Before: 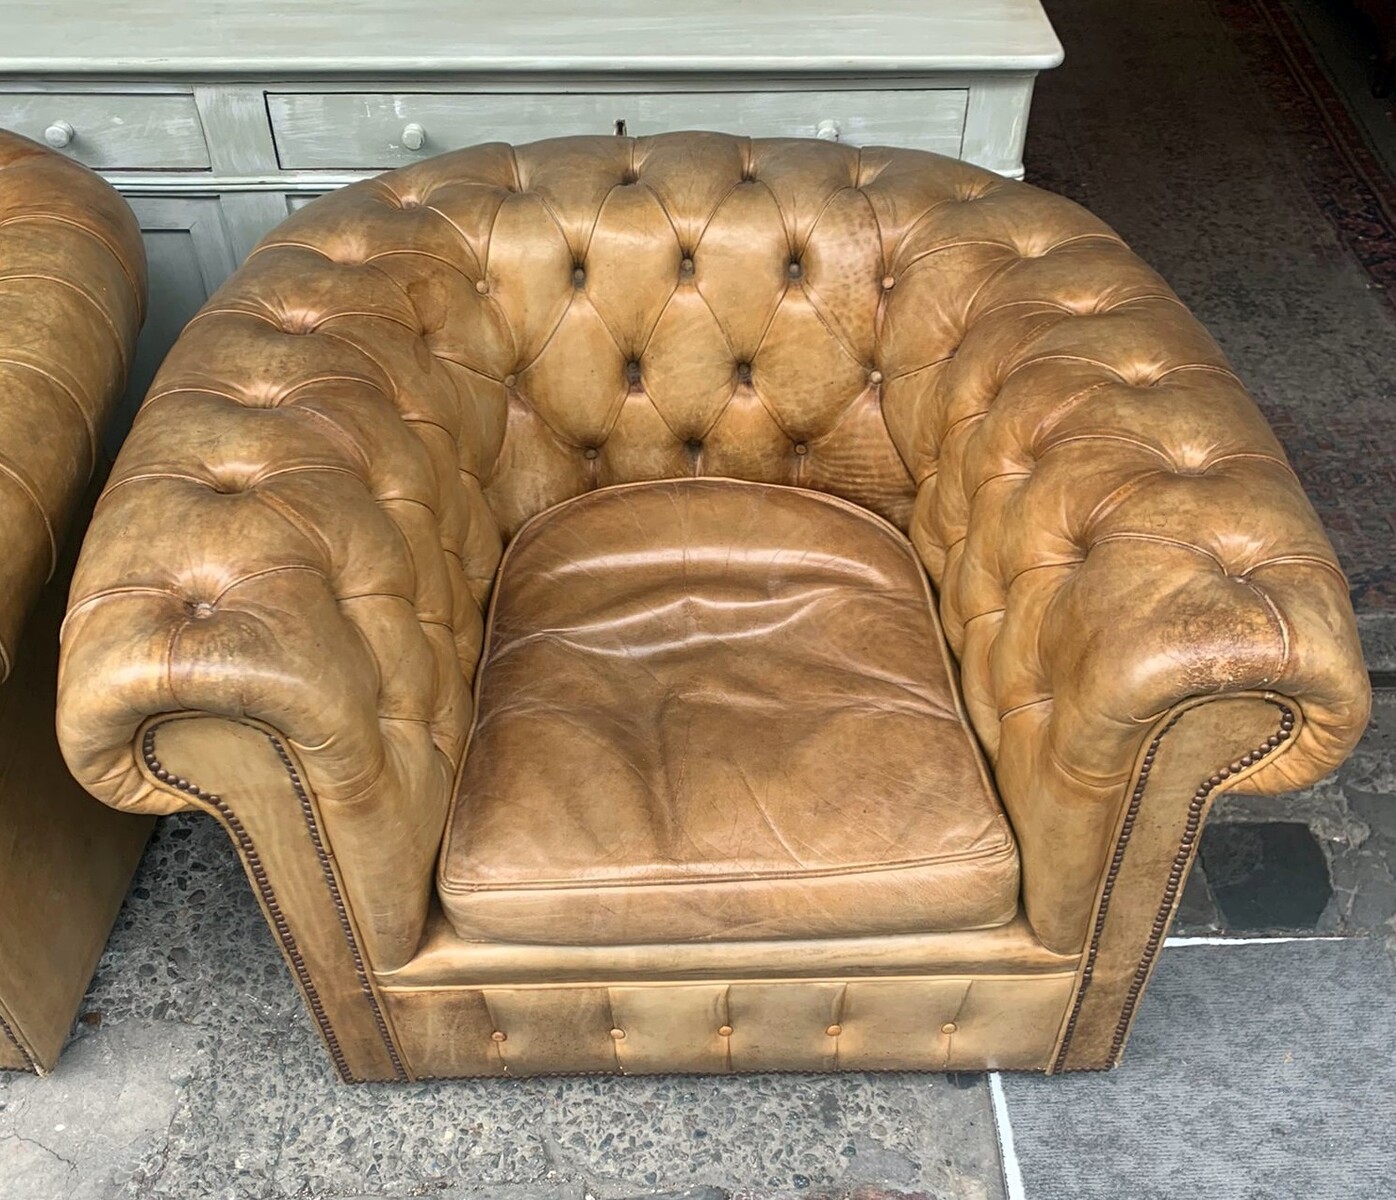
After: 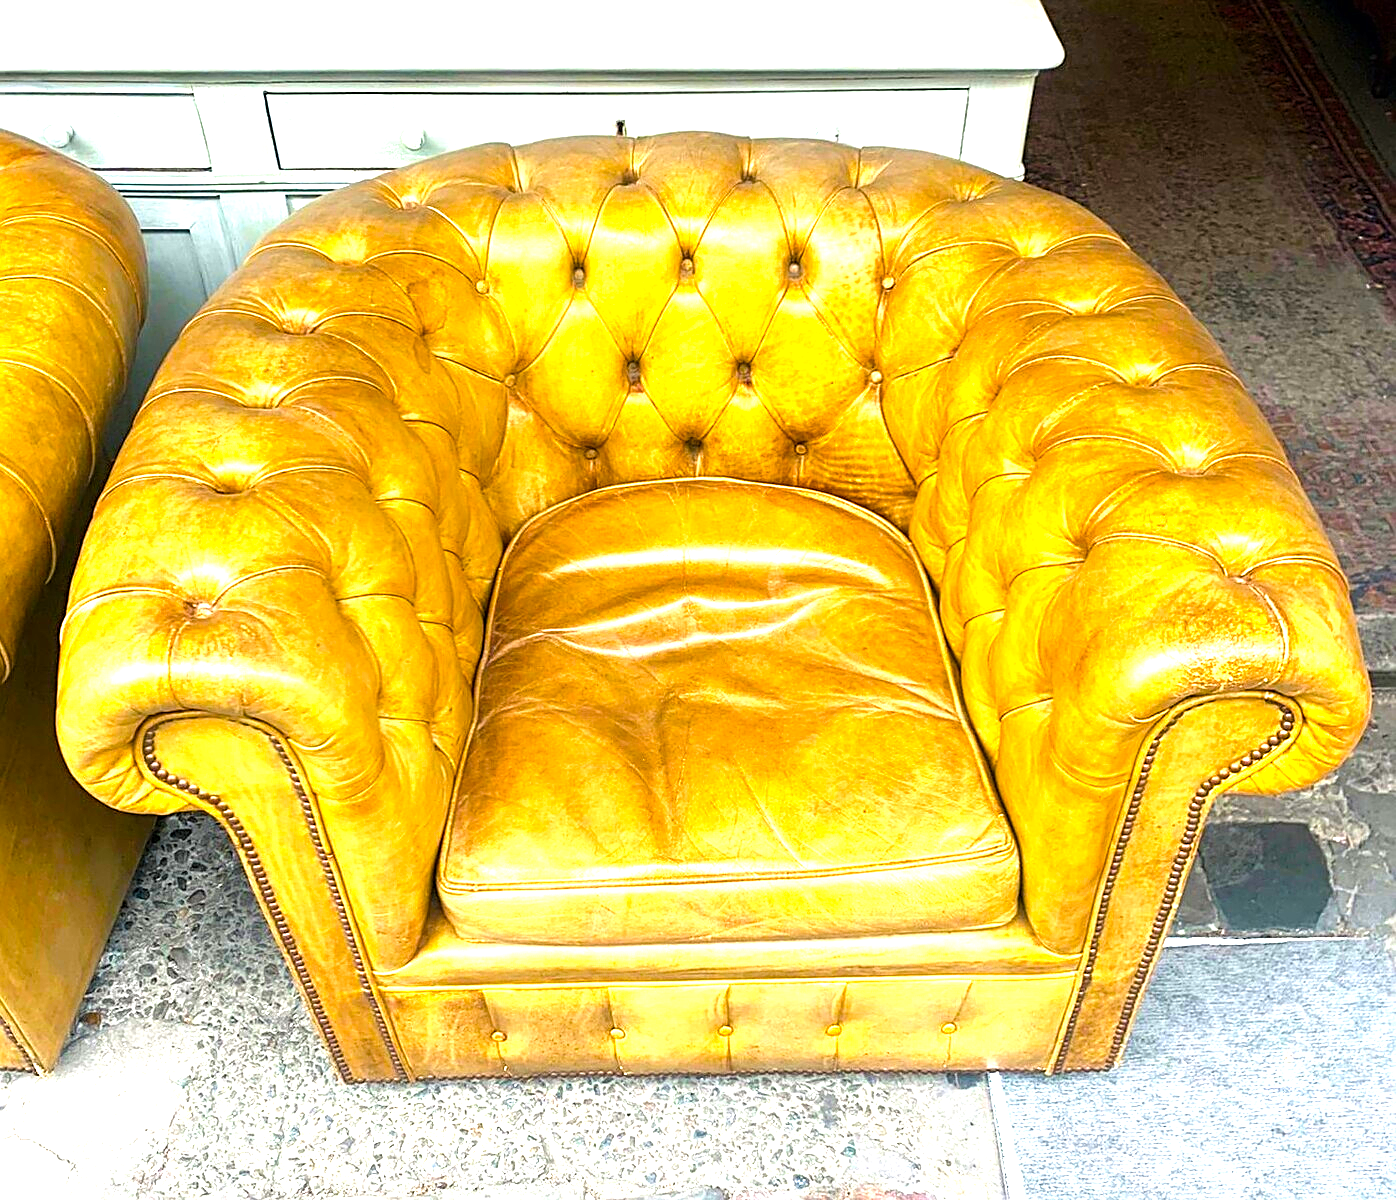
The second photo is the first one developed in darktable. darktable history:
exposure: black level correction 0, exposure 0.947 EV, compensate exposure bias true, compensate highlight preservation false
color balance rgb: perceptual saturation grading › global saturation 30.379%, global vibrance 50.66%
tone equalizer: -8 EV -0.753 EV, -7 EV -0.736 EV, -6 EV -0.607 EV, -5 EV -0.399 EV, -3 EV 0.4 EV, -2 EV 0.6 EV, -1 EV 0.676 EV, +0 EV 0.743 EV
sharpen: on, module defaults
